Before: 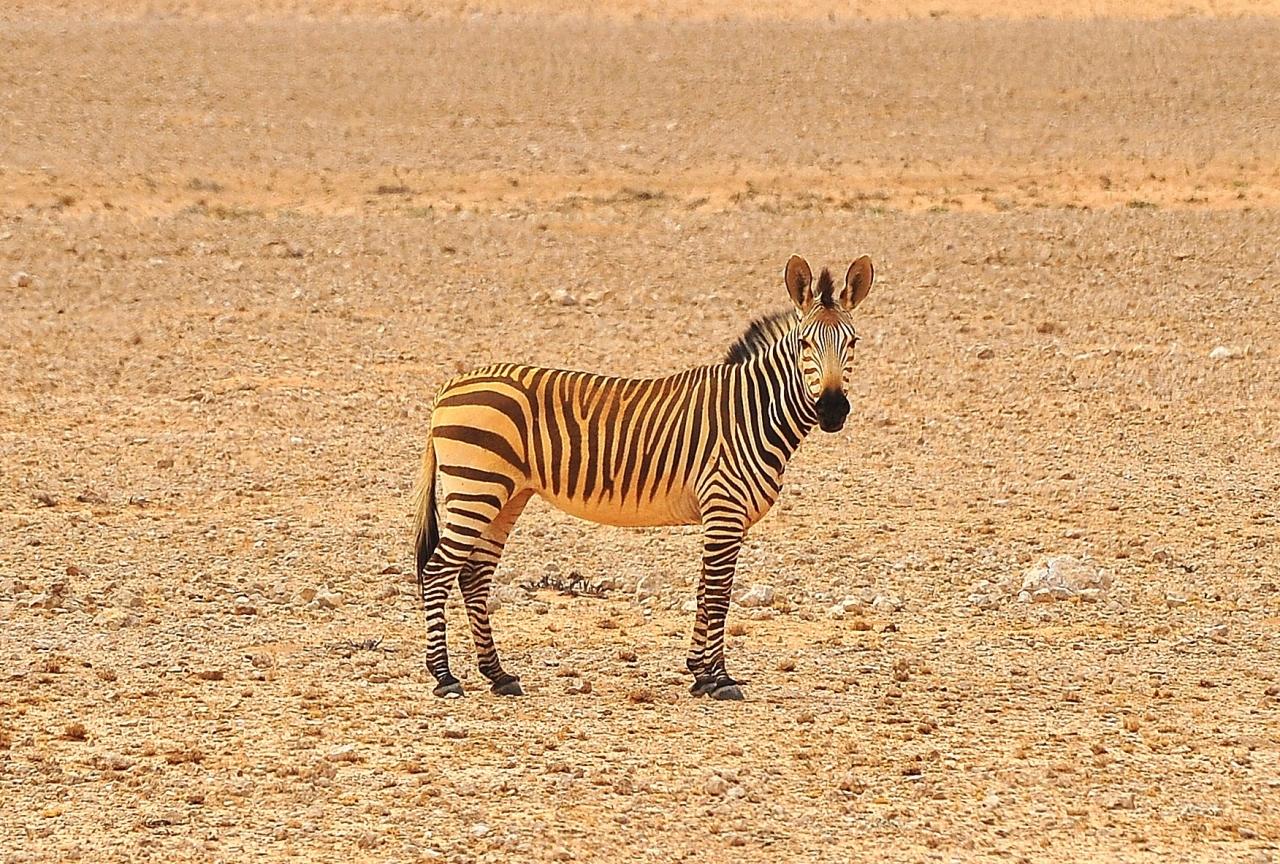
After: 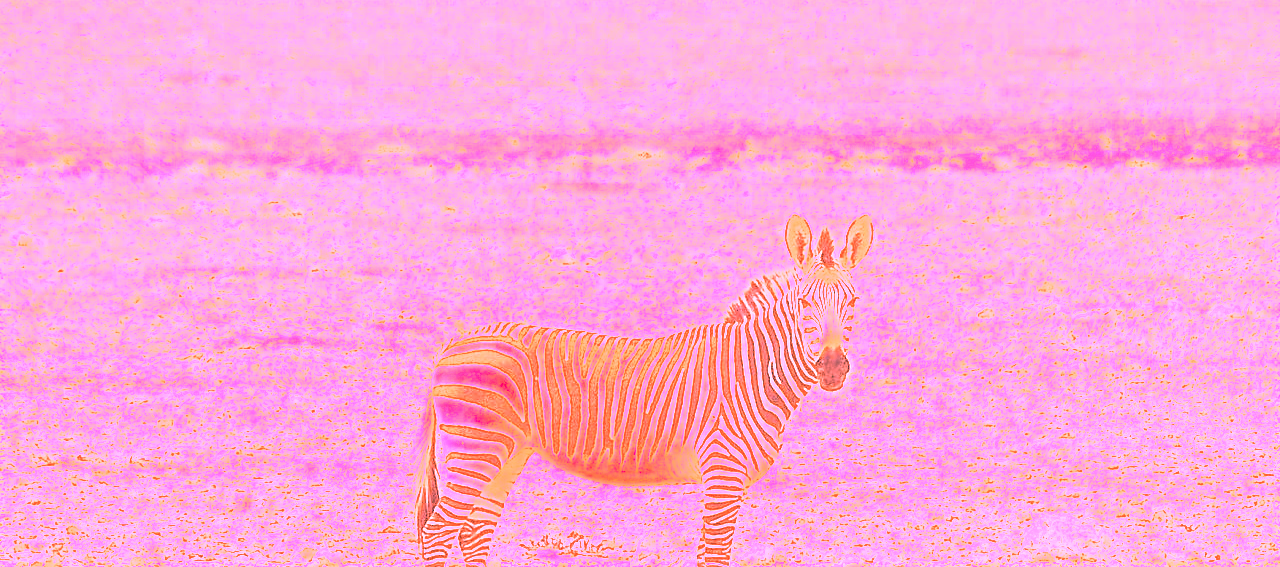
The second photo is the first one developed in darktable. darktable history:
white balance: red 4.26, blue 1.802
crop and rotate: top 4.848%, bottom 29.503%
exposure: exposure 0.2 EV, compensate highlight preservation false
local contrast: on, module defaults
sharpen: amount 0.2
